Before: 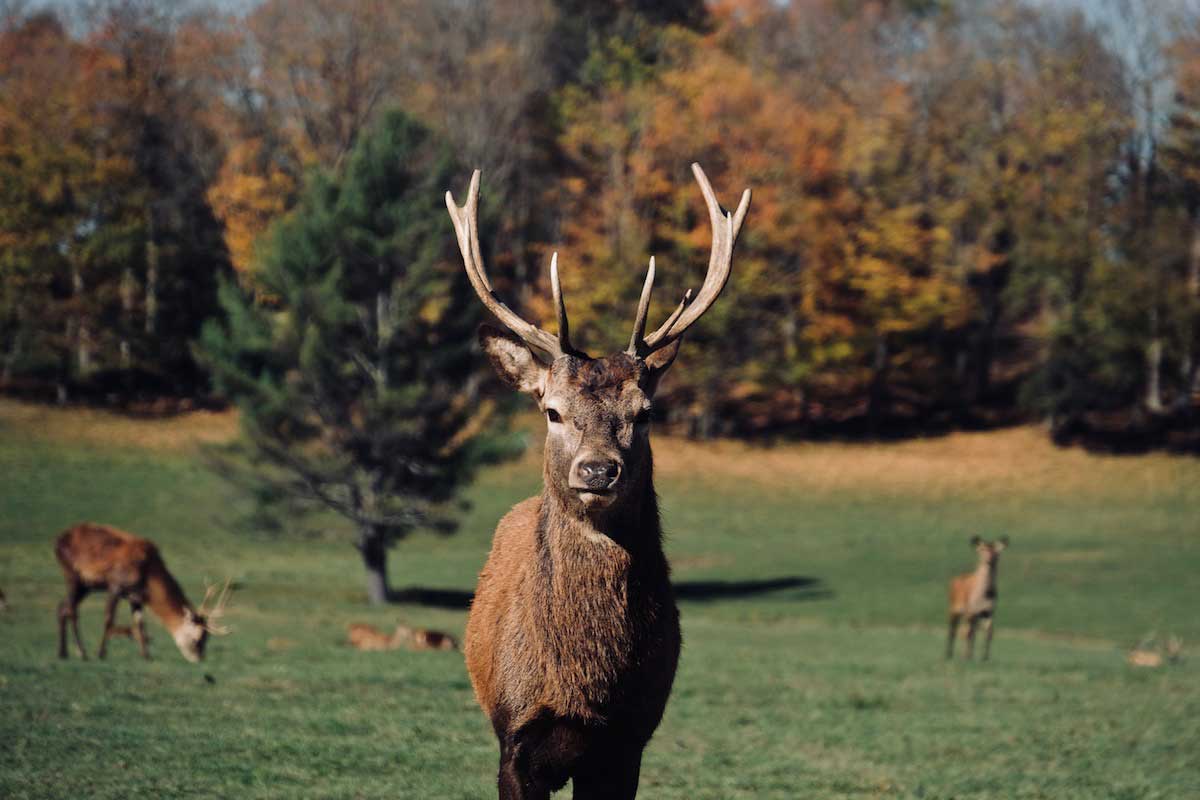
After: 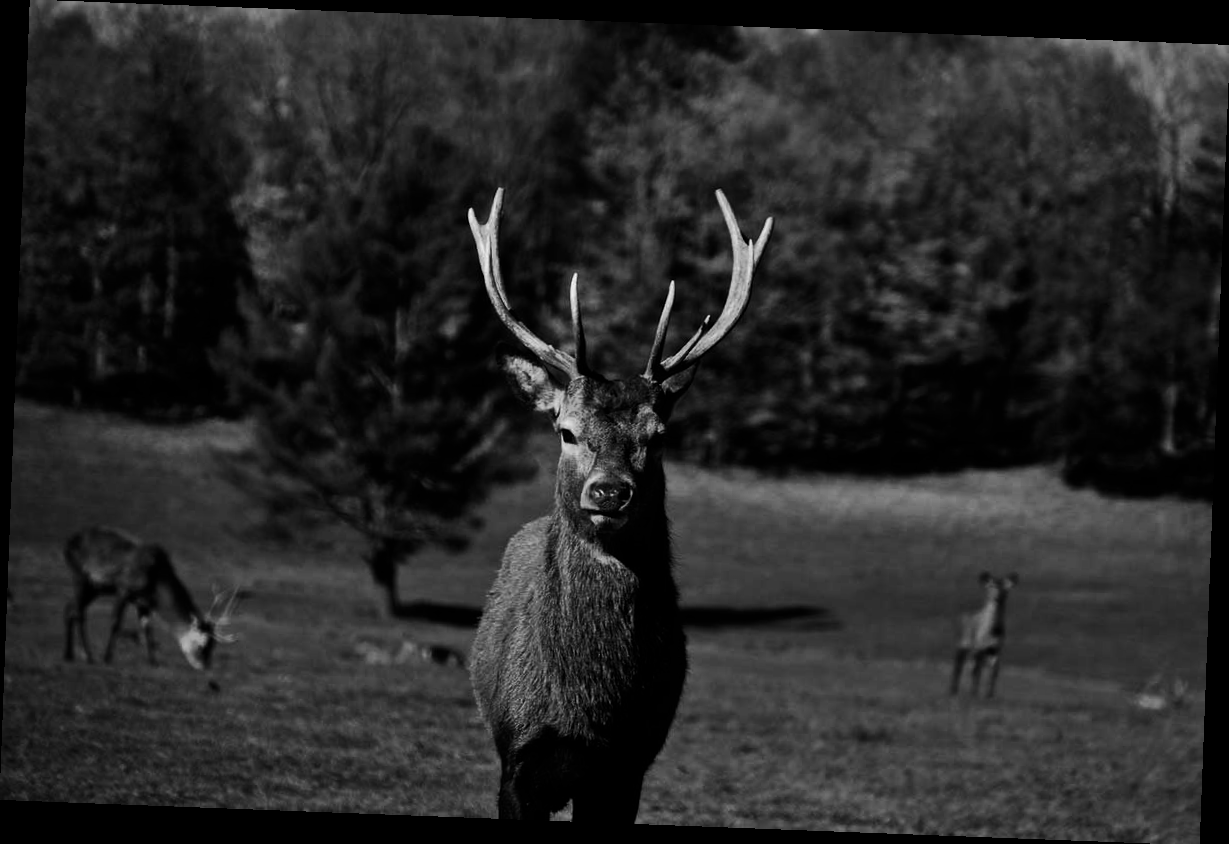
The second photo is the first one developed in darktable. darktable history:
rotate and perspective: rotation 2.17°, automatic cropping off
shadows and highlights: shadows 37.27, highlights -28.18, soften with gaussian
contrast brightness saturation: contrast -0.03, brightness -0.59, saturation -1
